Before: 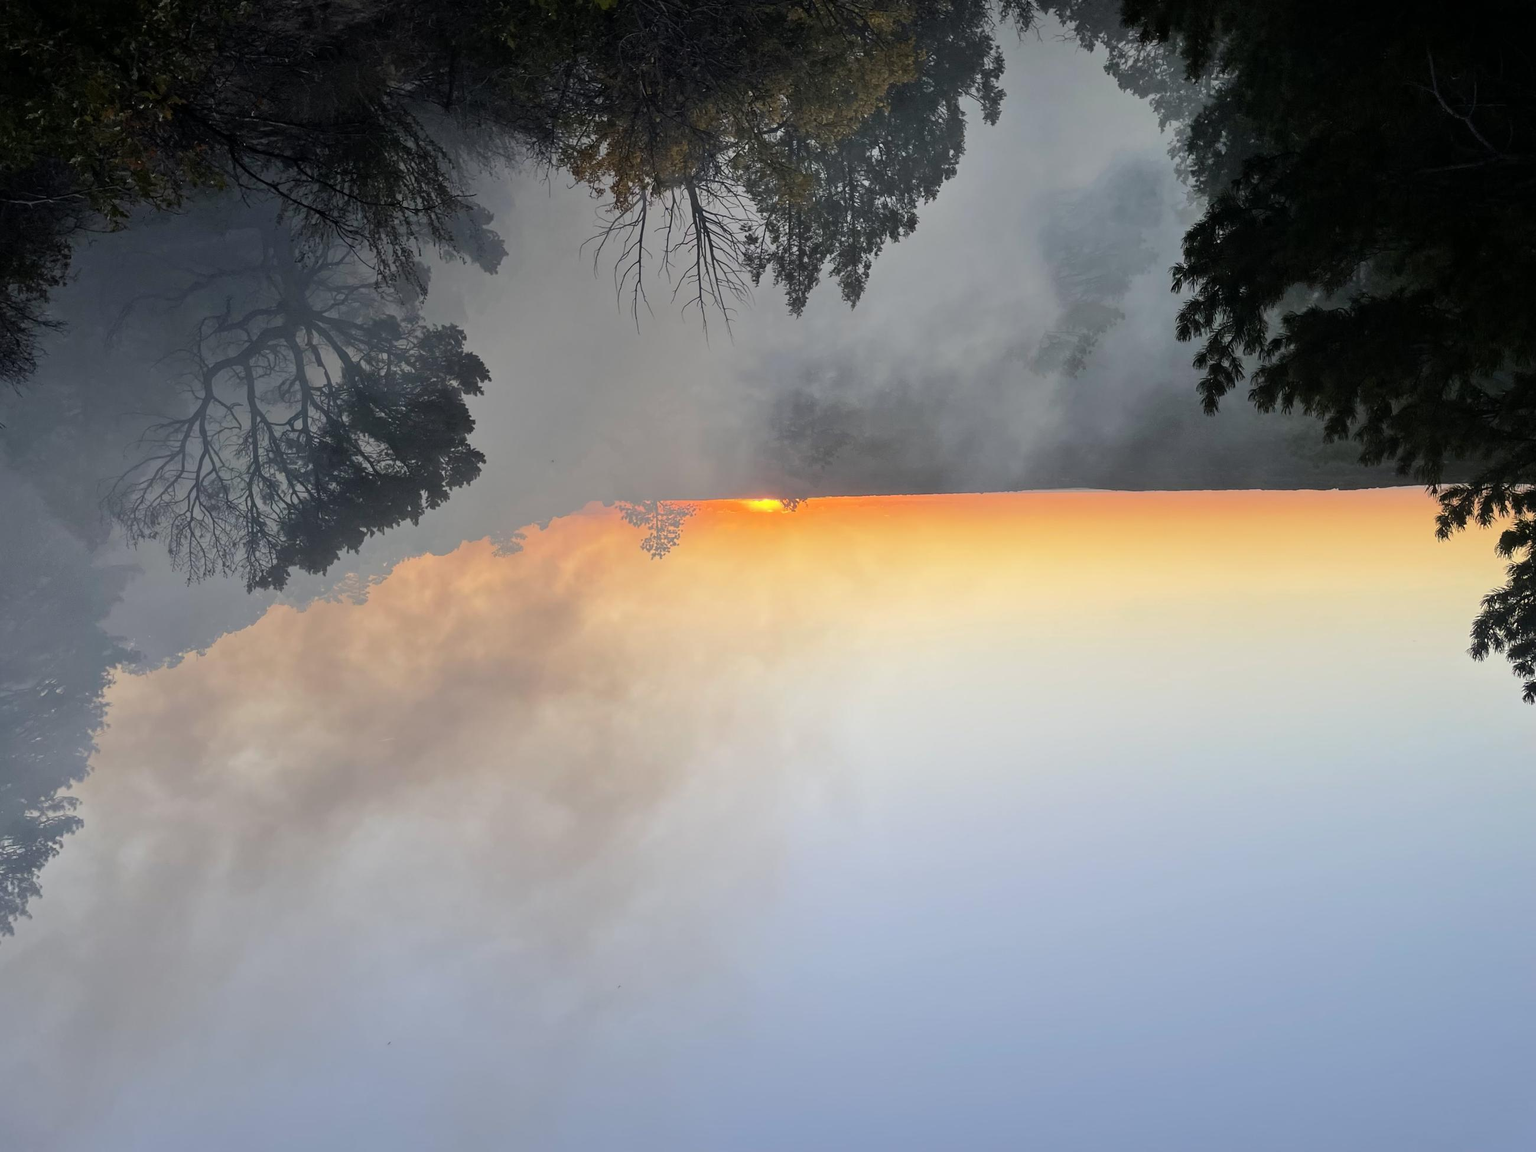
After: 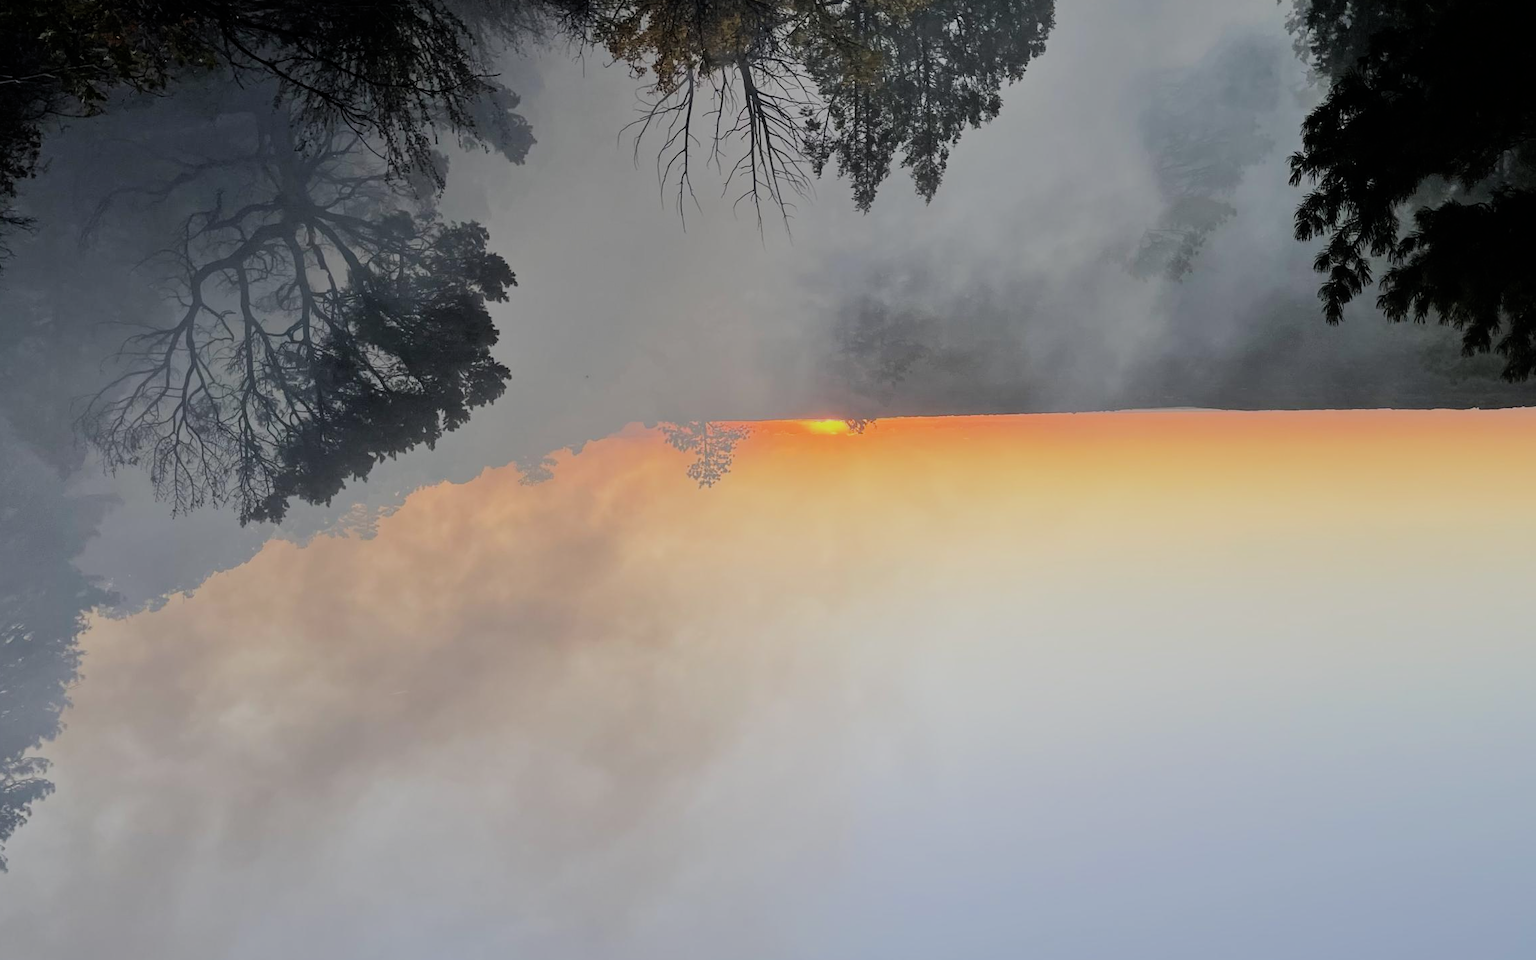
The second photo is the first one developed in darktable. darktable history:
filmic rgb: black relative exposure -7.86 EV, white relative exposure 4.3 EV, hardness 3.86
crop and rotate: left 2.332%, top 11.271%, right 9.543%, bottom 15.28%
